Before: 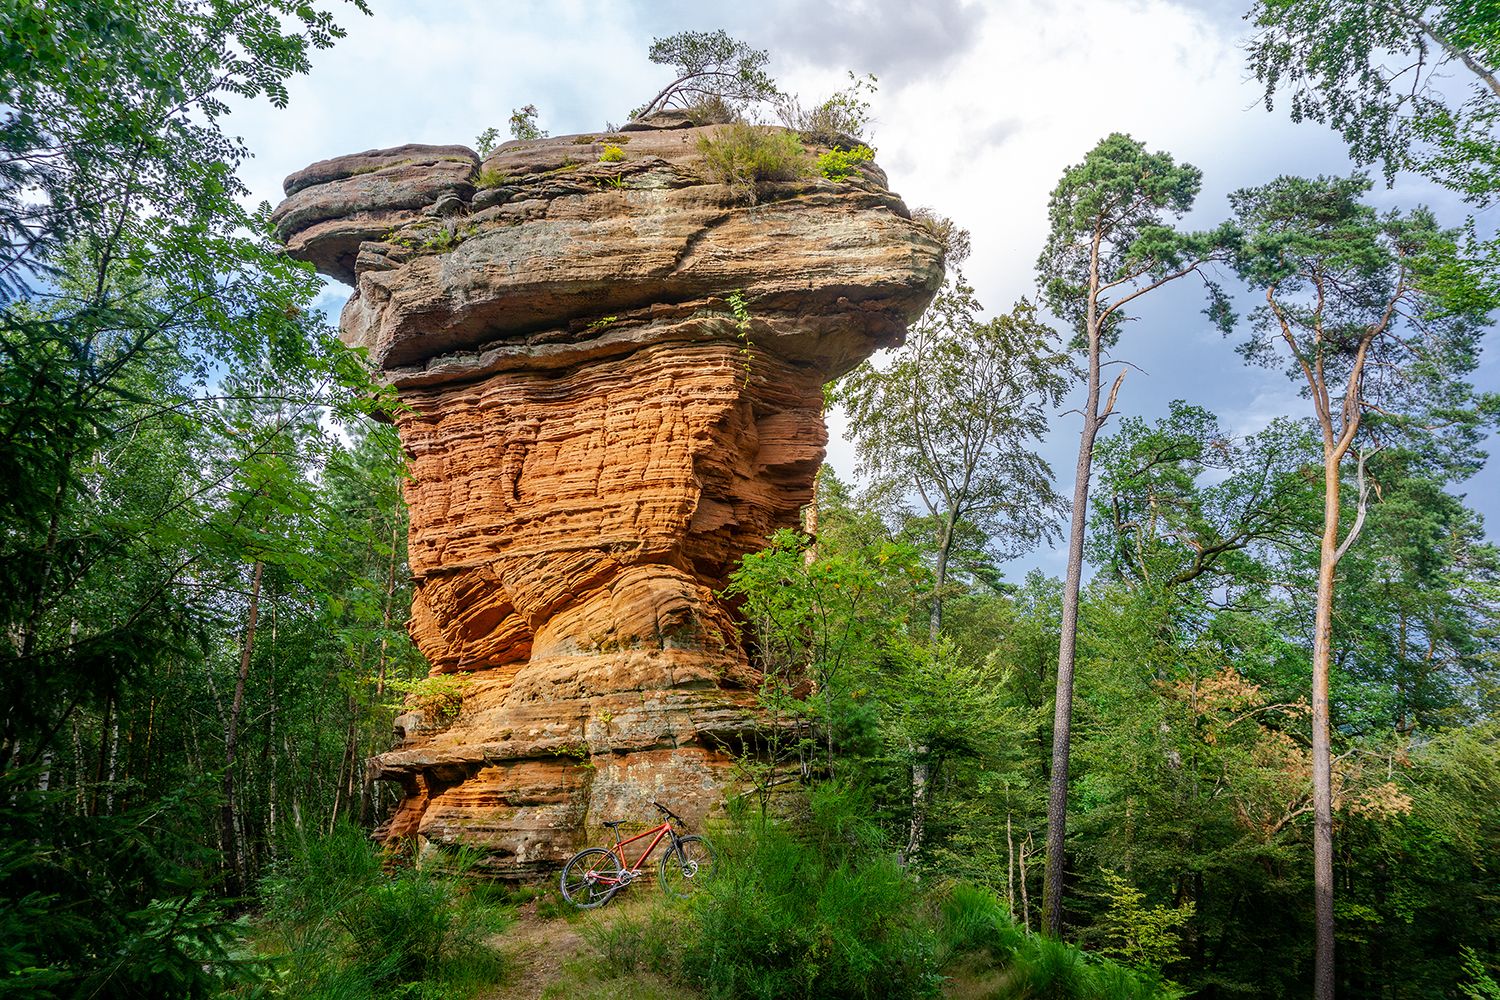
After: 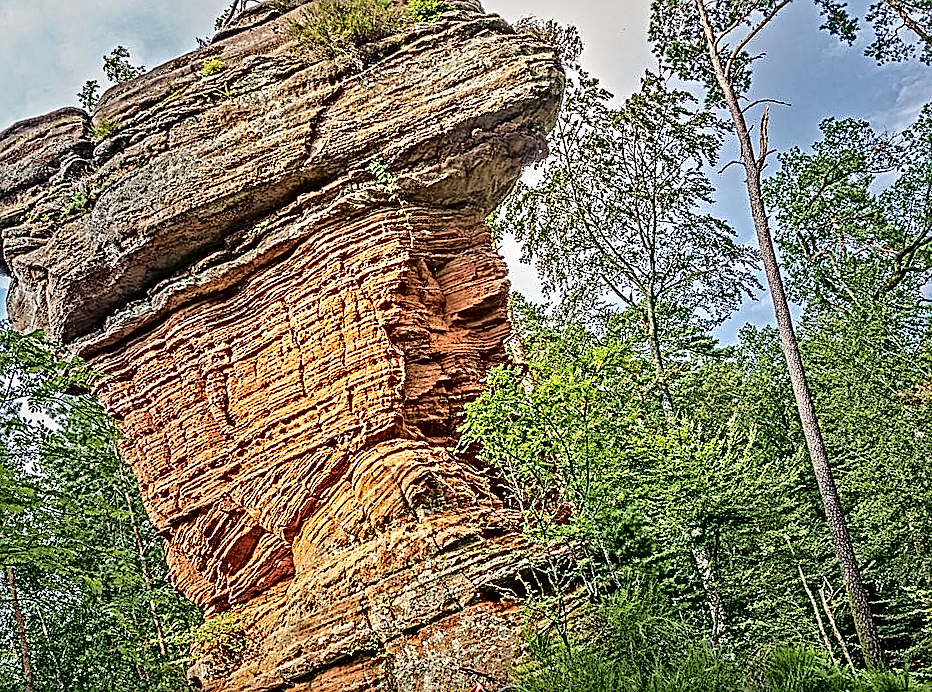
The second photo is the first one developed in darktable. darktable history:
shadows and highlights: shadows 52.69, soften with gaussian
sharpen: amount 0.466
exposure: black level correction -0.002, exposure 0.032 EV, compensate highlight preservation false
tone curve: curves: ch0 [(0, 0.01) (0.052, 0.045) (0.136, 0.133) (0.275, 0.35) (0.43, 0.54) (0.676, 0.751) (0.89, 0.919) (1, 1)]; ch1 [(0, 0) (0.094, 0.081) (0.285, 0.299) (0.385, 0.403) (0.447, 0.429) (0.495, 0.496) (0.544, 0.552) (0.589, 0.612) (0.722, 0.728) (1, 1)]; ch2 [(0, 0) (0.257, 0.217) (0.43, 0.421) (0.498, 0.507) (0.531, 0.544) (0.56, 0.579) (0.625, 0.642) (1, 1)], color space Lab, independent channels, preserve colors none
crop and rotate: angle 18.64°, left 6.989%, right 4.264%, bottom 1.14%
contrast equalizer: y [[0.406, 0.494, 0.589, 0.753, 0.877, 0.999], [0.5 ×6], [0.5 ×6], [0 ×6], [0 ×6]]
vignetting: fall-off start 40.97%, fall-off radius 40.94%, brightness -0.317, saturation -0.053
